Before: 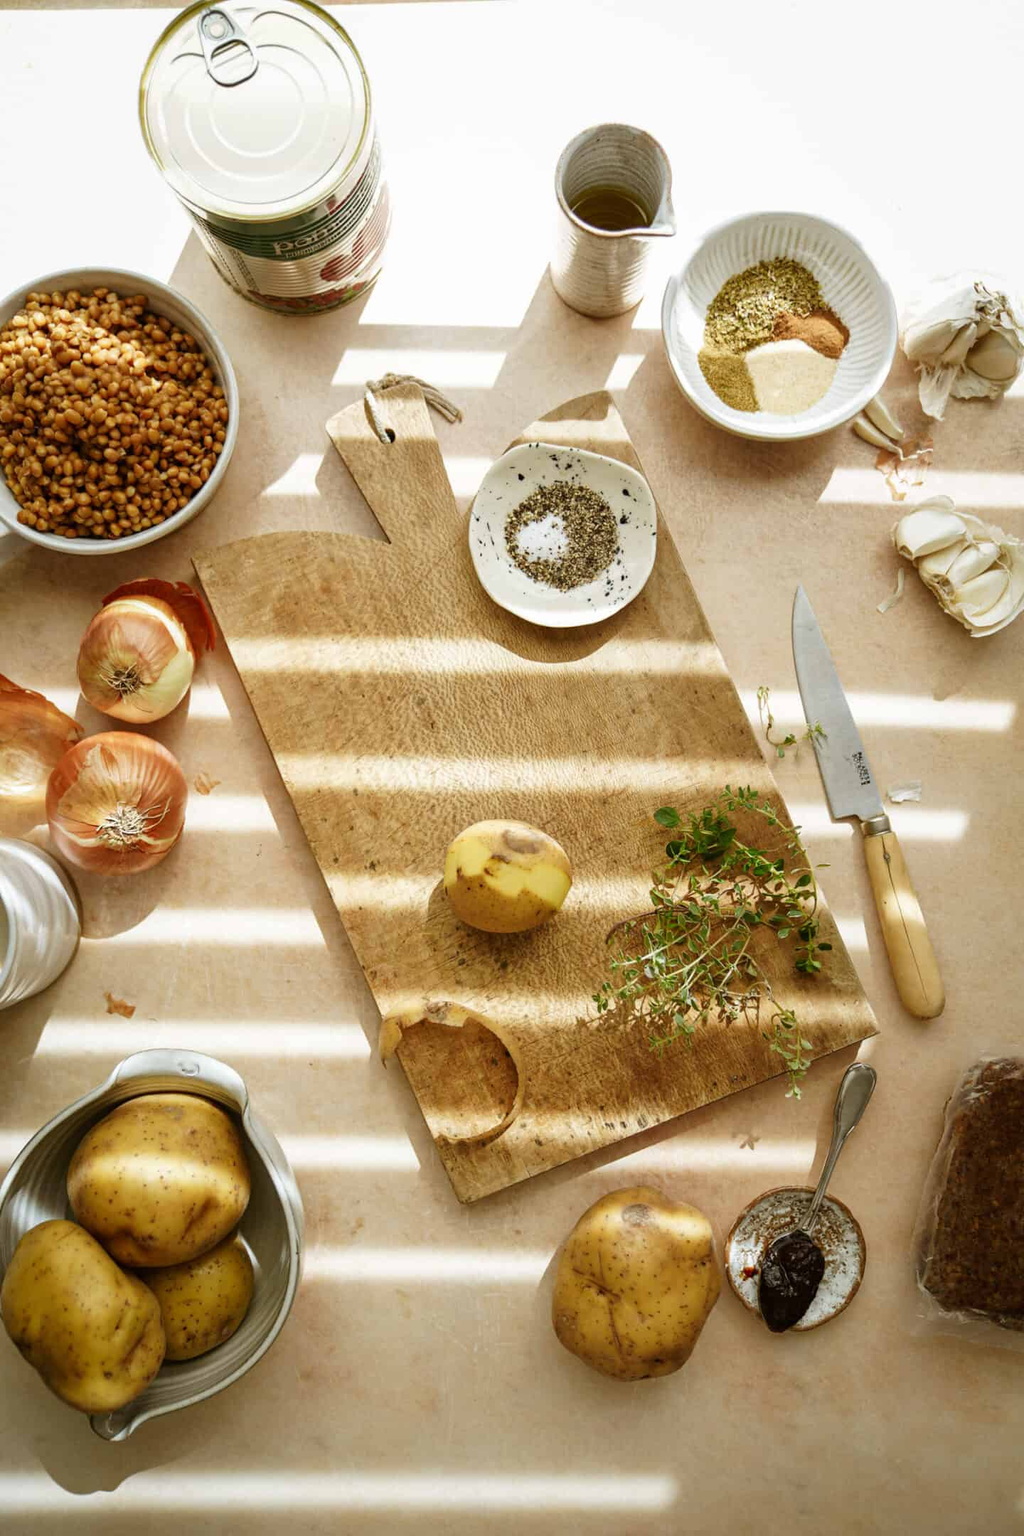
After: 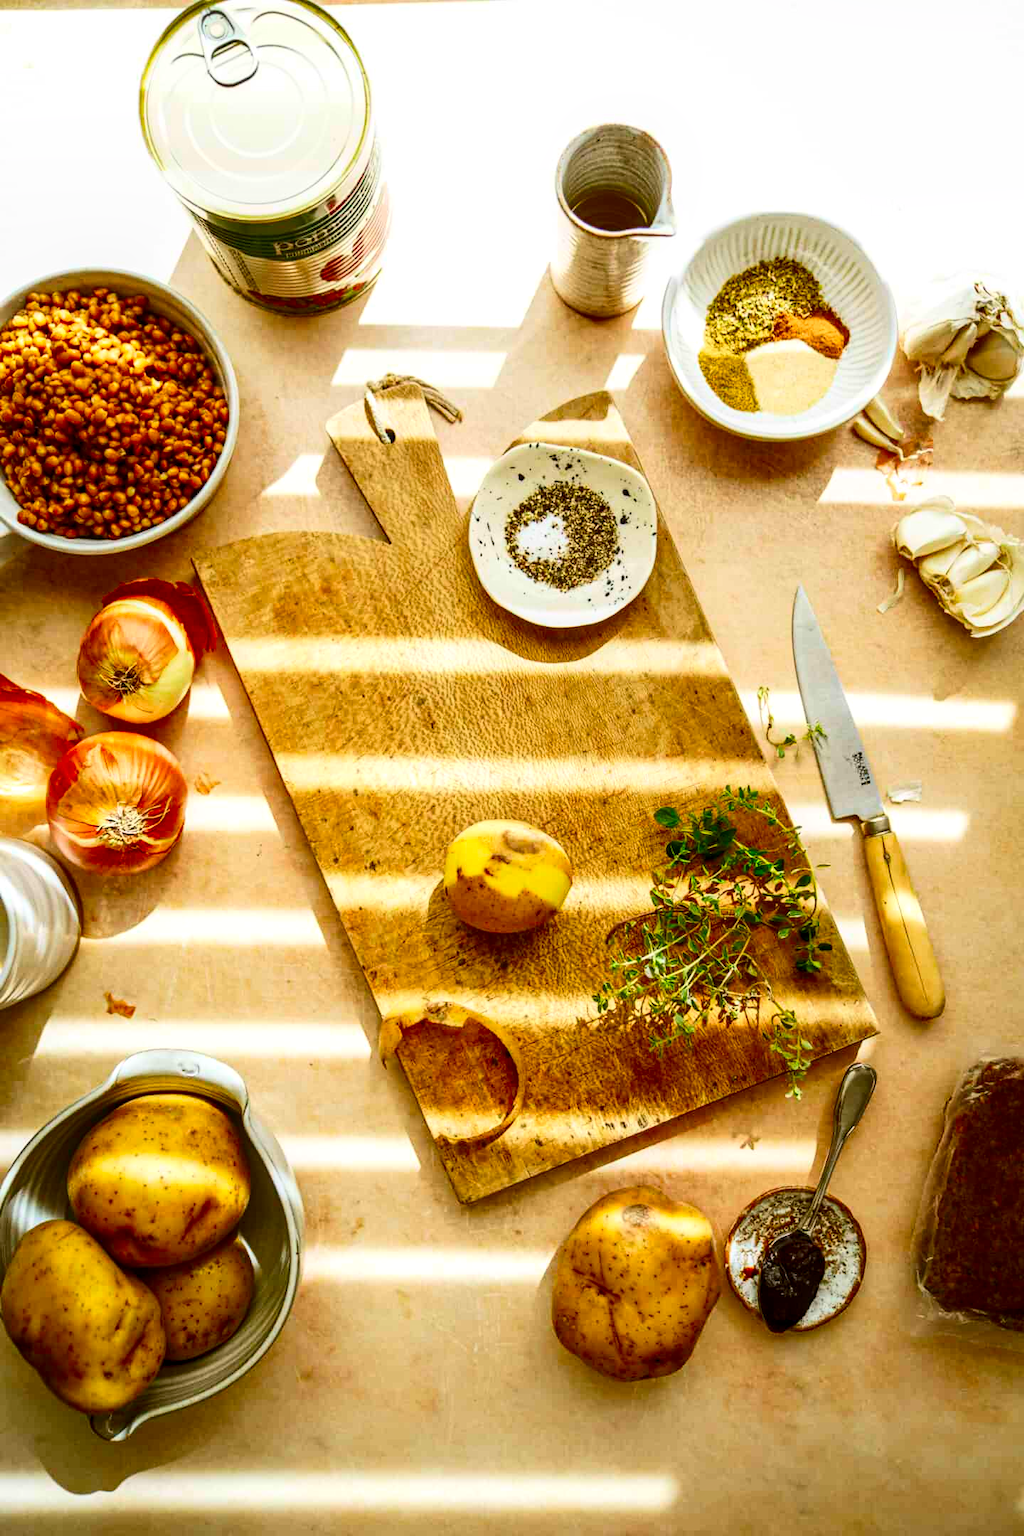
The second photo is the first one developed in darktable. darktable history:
contrast brightness saturation: contrast 0.26, brightness 0.01, saturation 0.884
local contrast: on, module defaults
